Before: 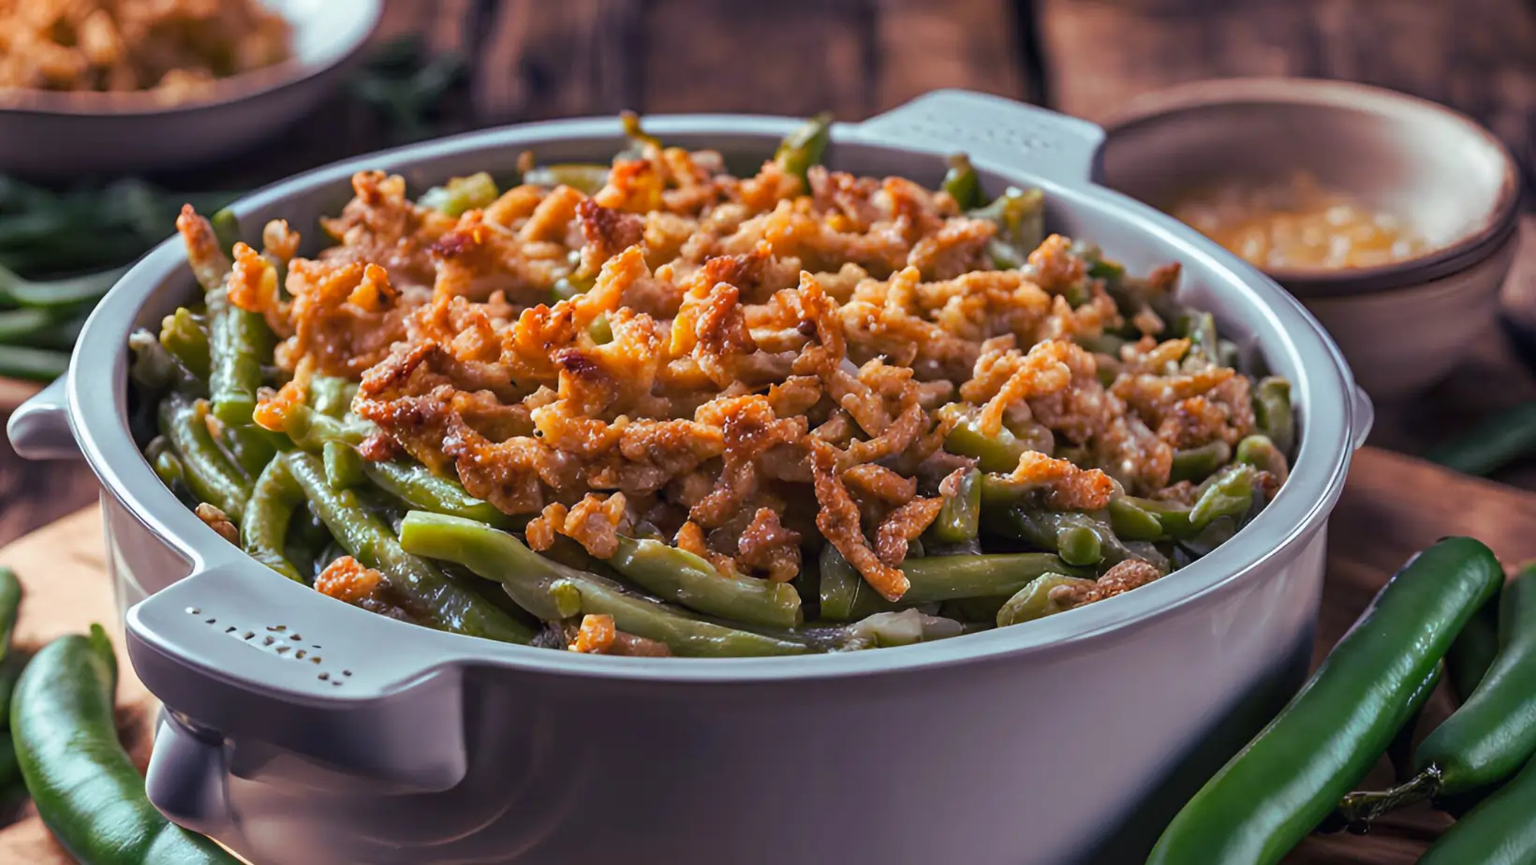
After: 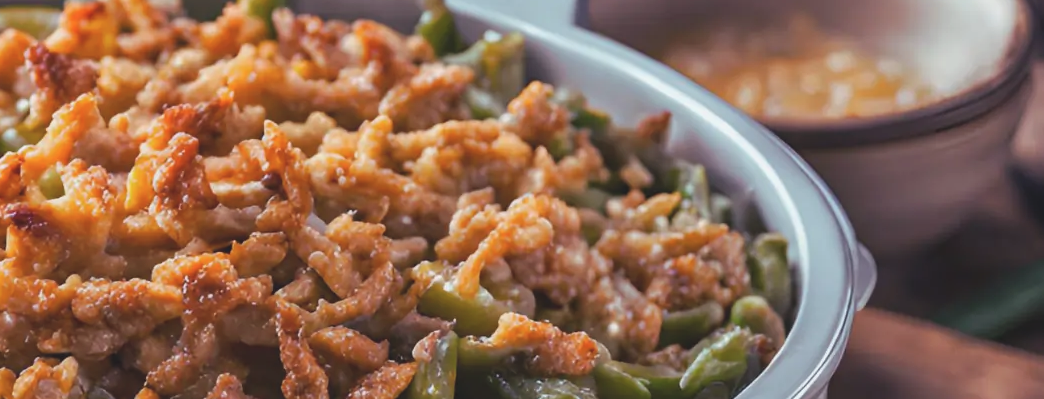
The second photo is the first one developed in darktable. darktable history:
crop: left 36.005%, top 18.293%, right 0.31%, bottom 38.444%
exposure: exposure -0.151 EV, compensate highlight preservation false
color balance: lift [1.007, 1, 1, 1], gamma [1.097, 1, 1, 1]
